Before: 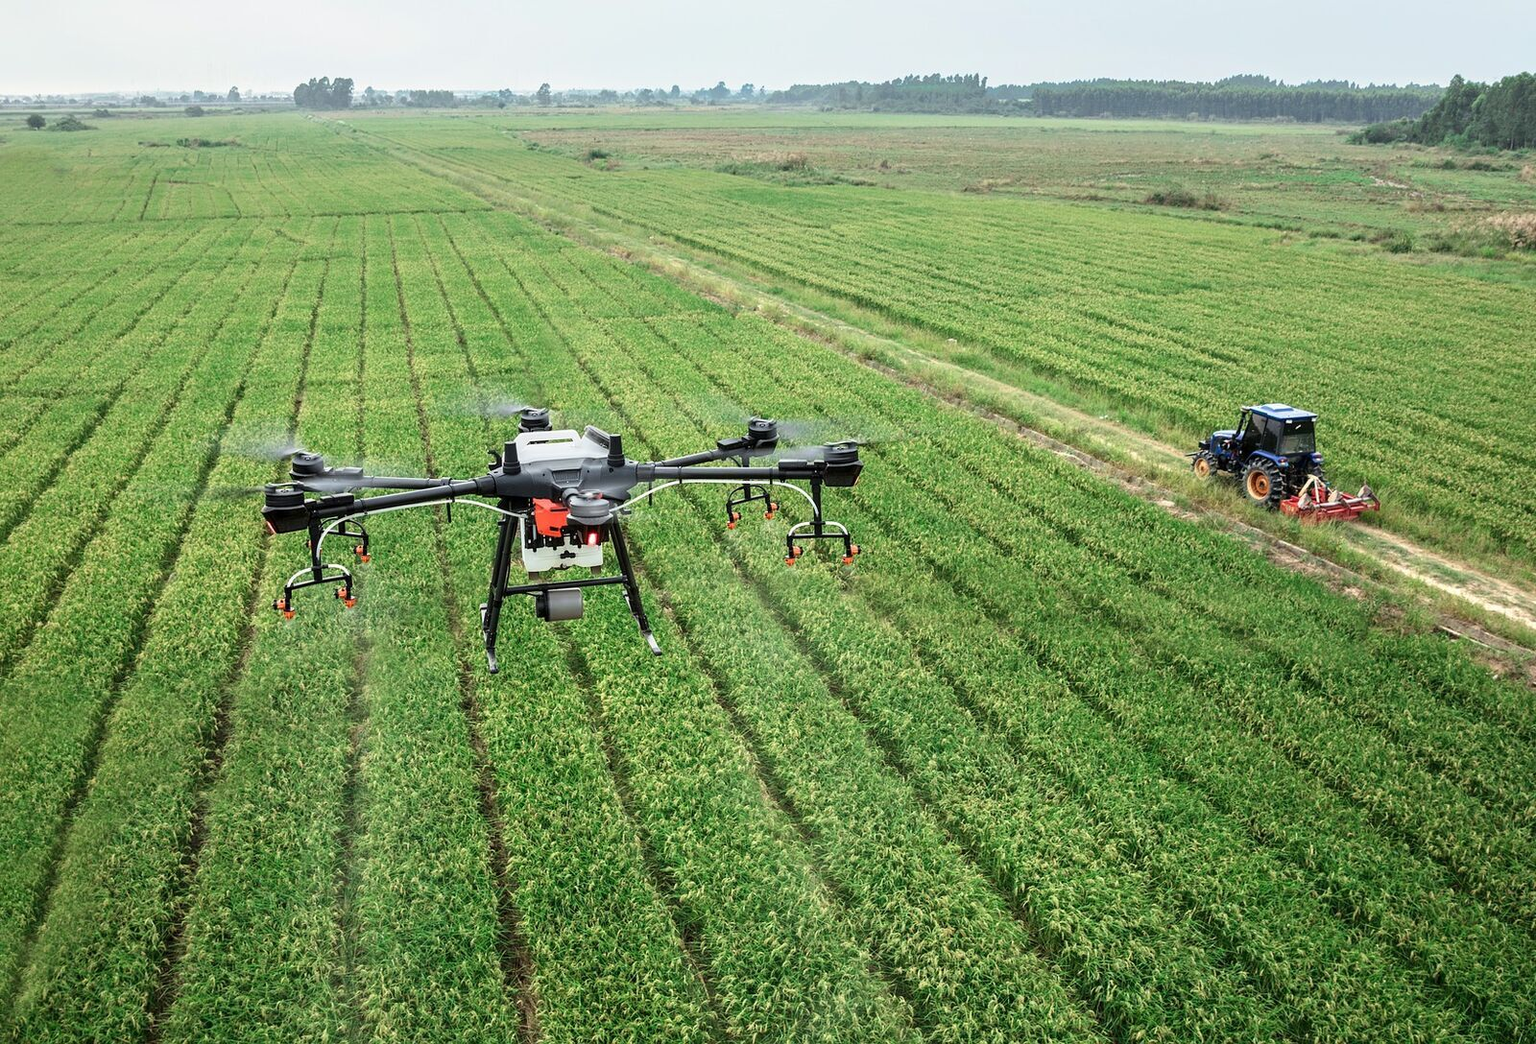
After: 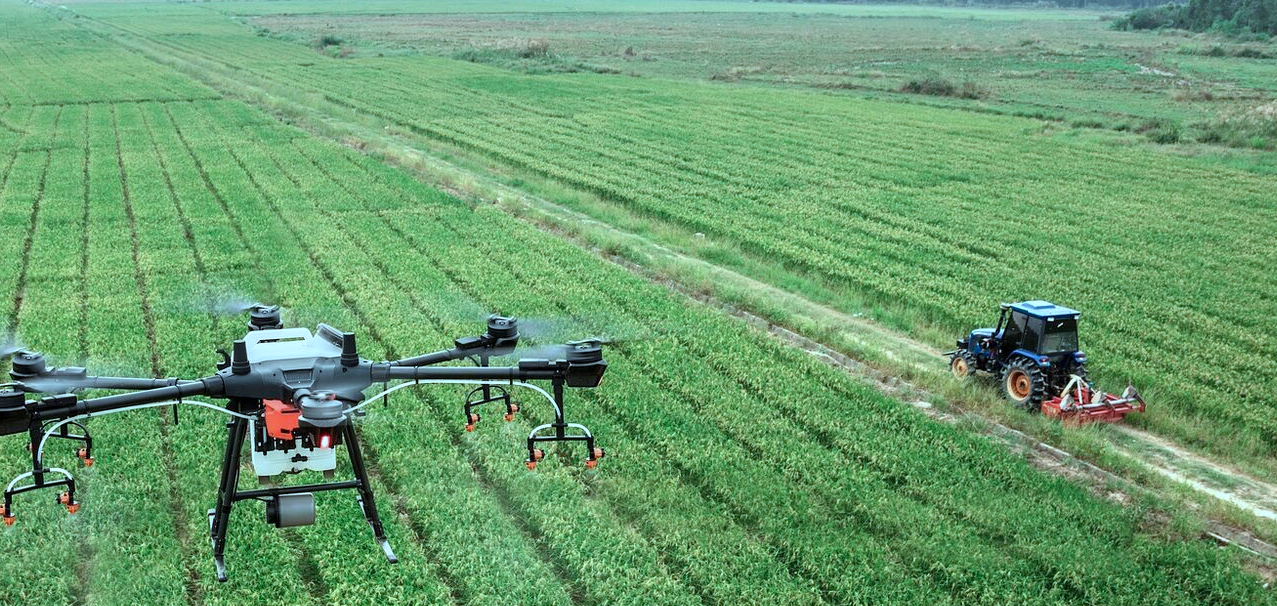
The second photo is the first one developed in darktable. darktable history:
color correction: highlights a* -11.97, highlights b* -15.6
crop: left 18.253%, top 11.076%, right 1.888%, bottom 33.204%
